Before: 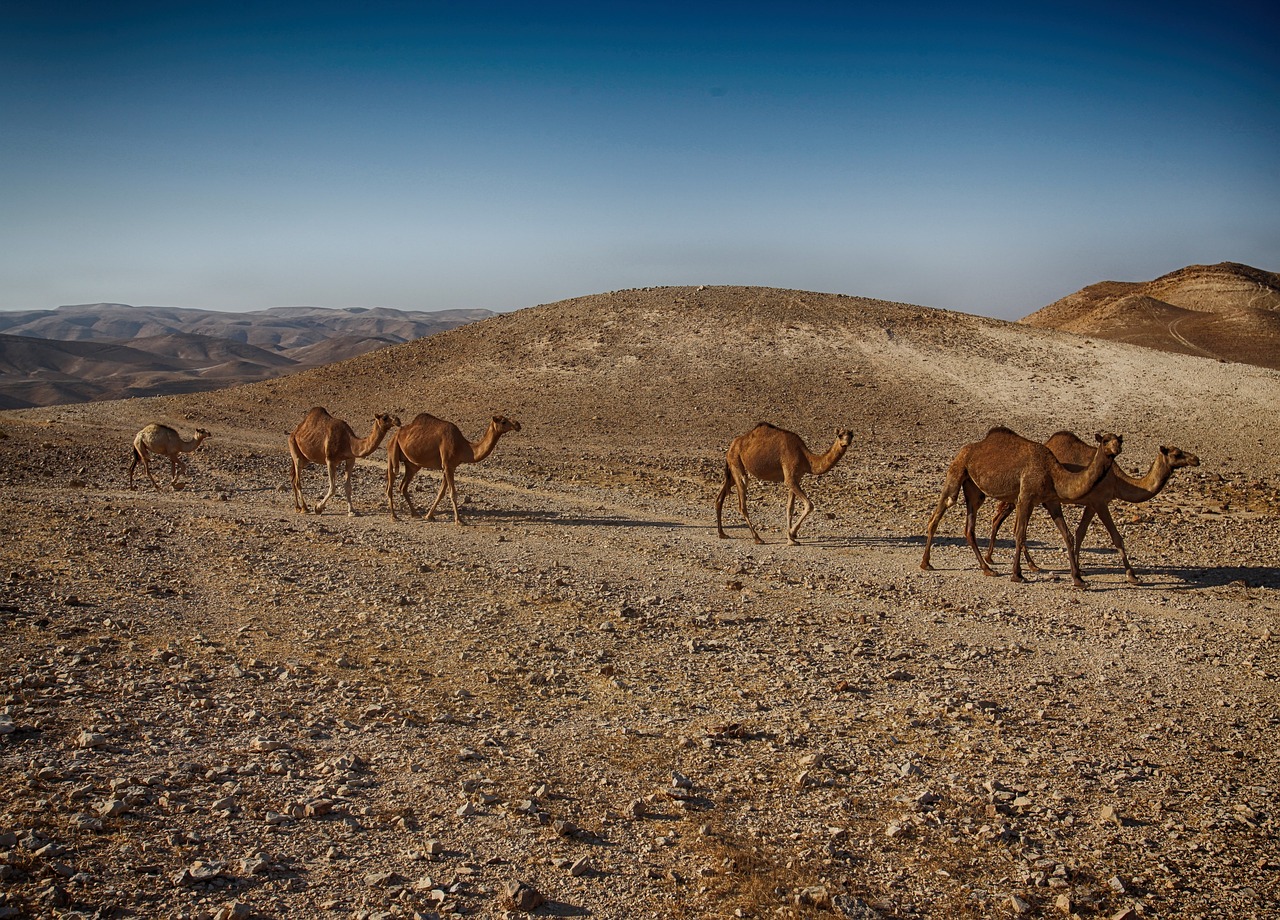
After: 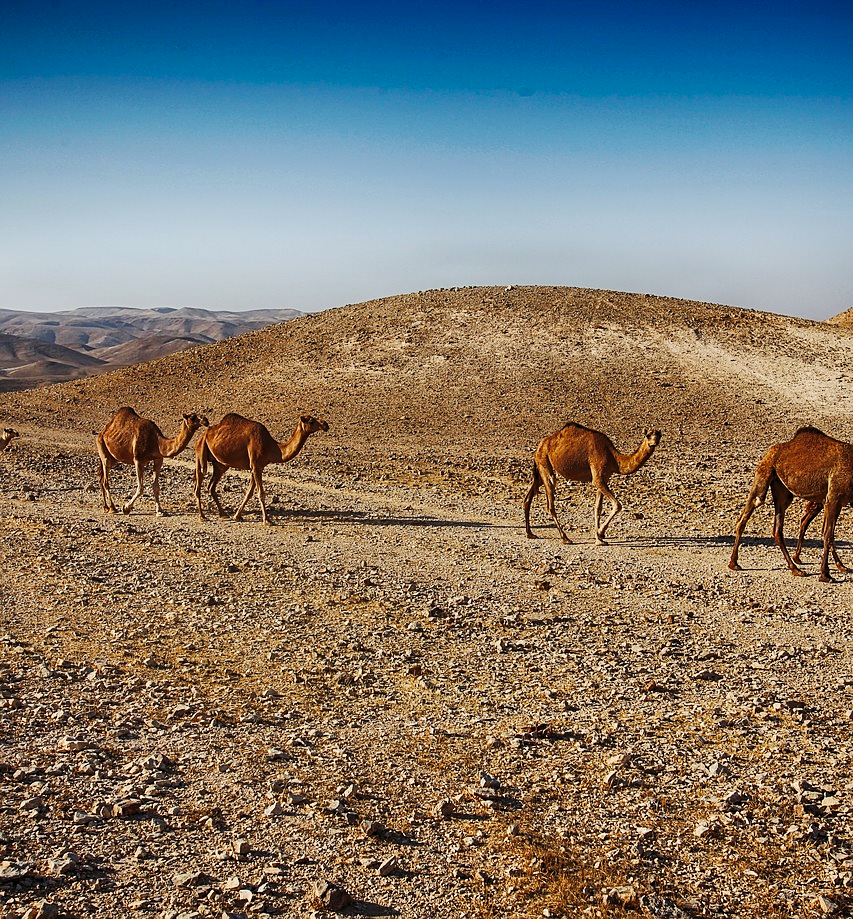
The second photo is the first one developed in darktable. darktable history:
crop and rotate: left 15.055%, right 18.278%
sharpen: radius 1
base curve: curves: ch0 [(0, 0) (0.032, 0.025) (0.121, 0.166) (0.206, 0.329) (0.605, 0.79) (1, 1)], preserve colors none
shadows and highlights: shadows 49, highlights -41, soften with gaussian
